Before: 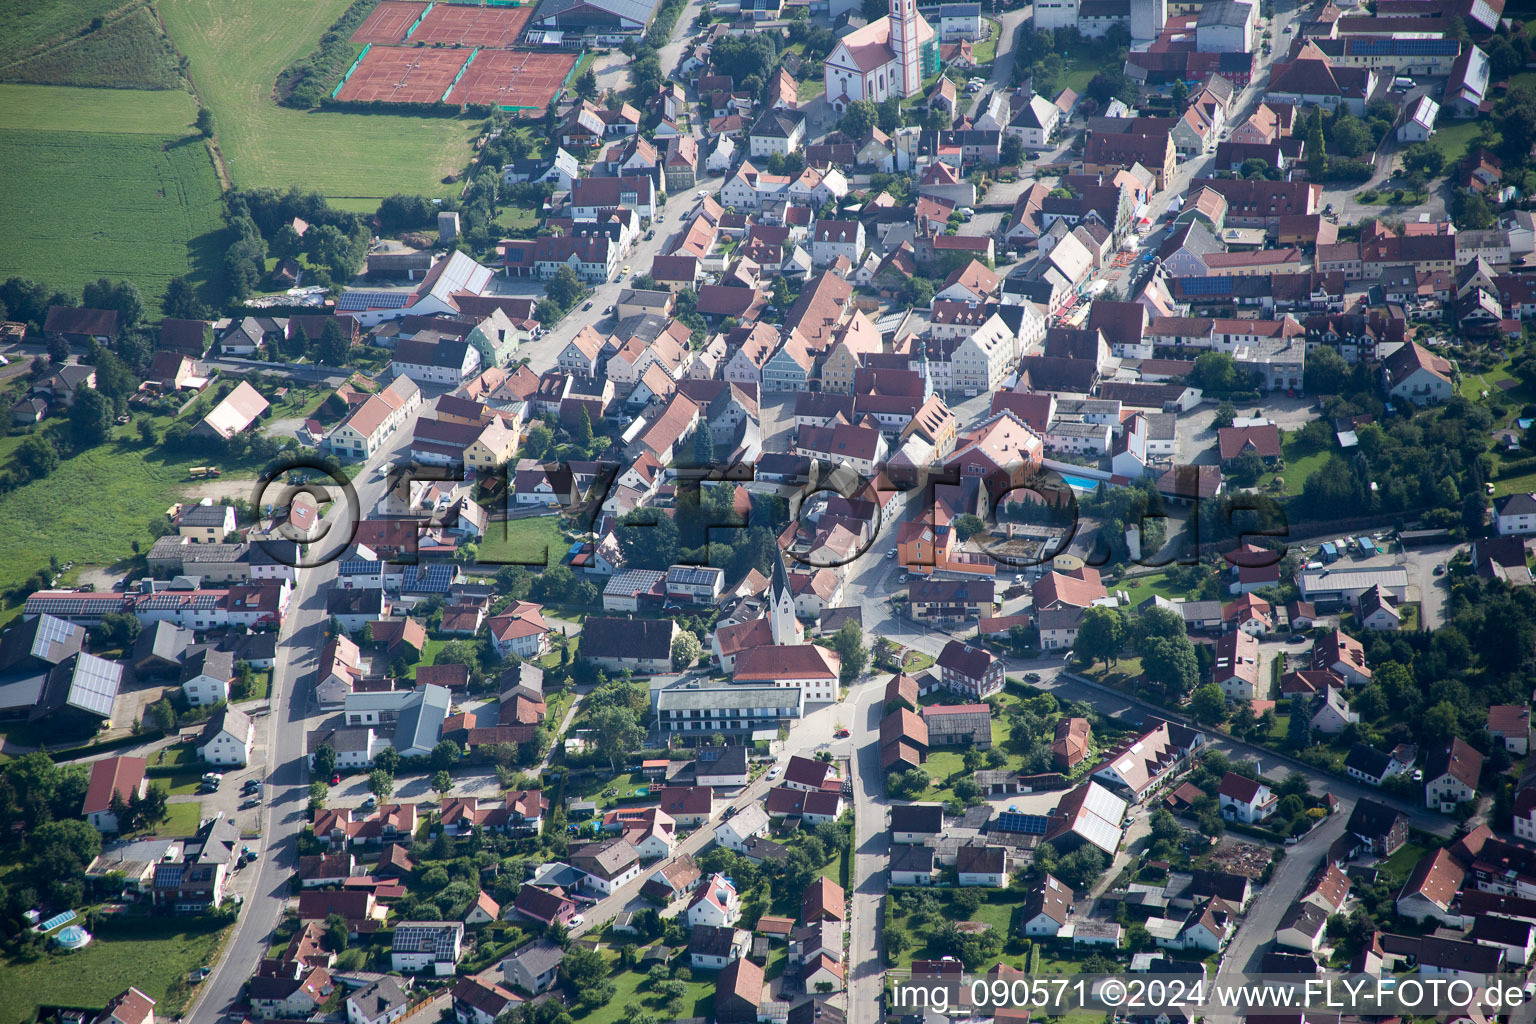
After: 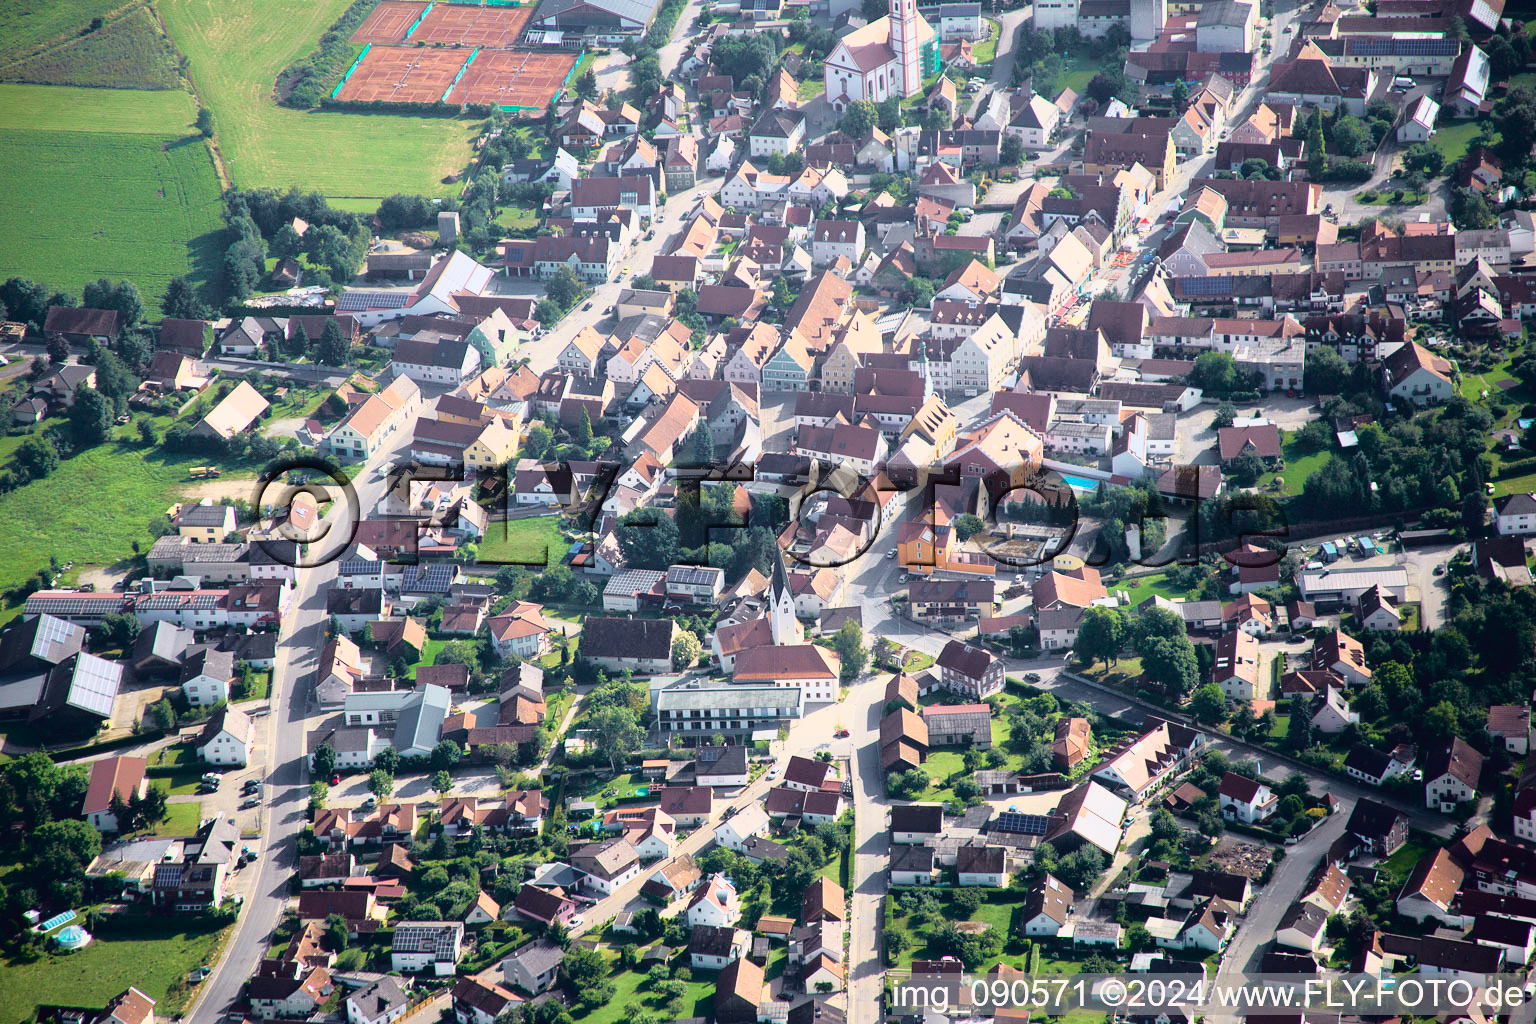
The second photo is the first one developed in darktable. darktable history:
tone curve: curves: ch0 [(0, 0.015) (0.091, 0.055) (0.184, 0.159) (0.304, 0.382) (0.492, 0.579) (0.628, 0.755) (0.832, 0.932) (0.984, 0.963)]; ch1 [(0, 0) (0.34, 0.235) (0.493, 0.5) (0.554, 0.56) (0.764, 0.815) (1, 1)]; ch2 [(0, 0) (0.44, 0.458) (0.476, 0.477) (0.542, 0.586) (0.674, 0.724) (1, 1)], color space Lab, independent channels, preserve colors none
